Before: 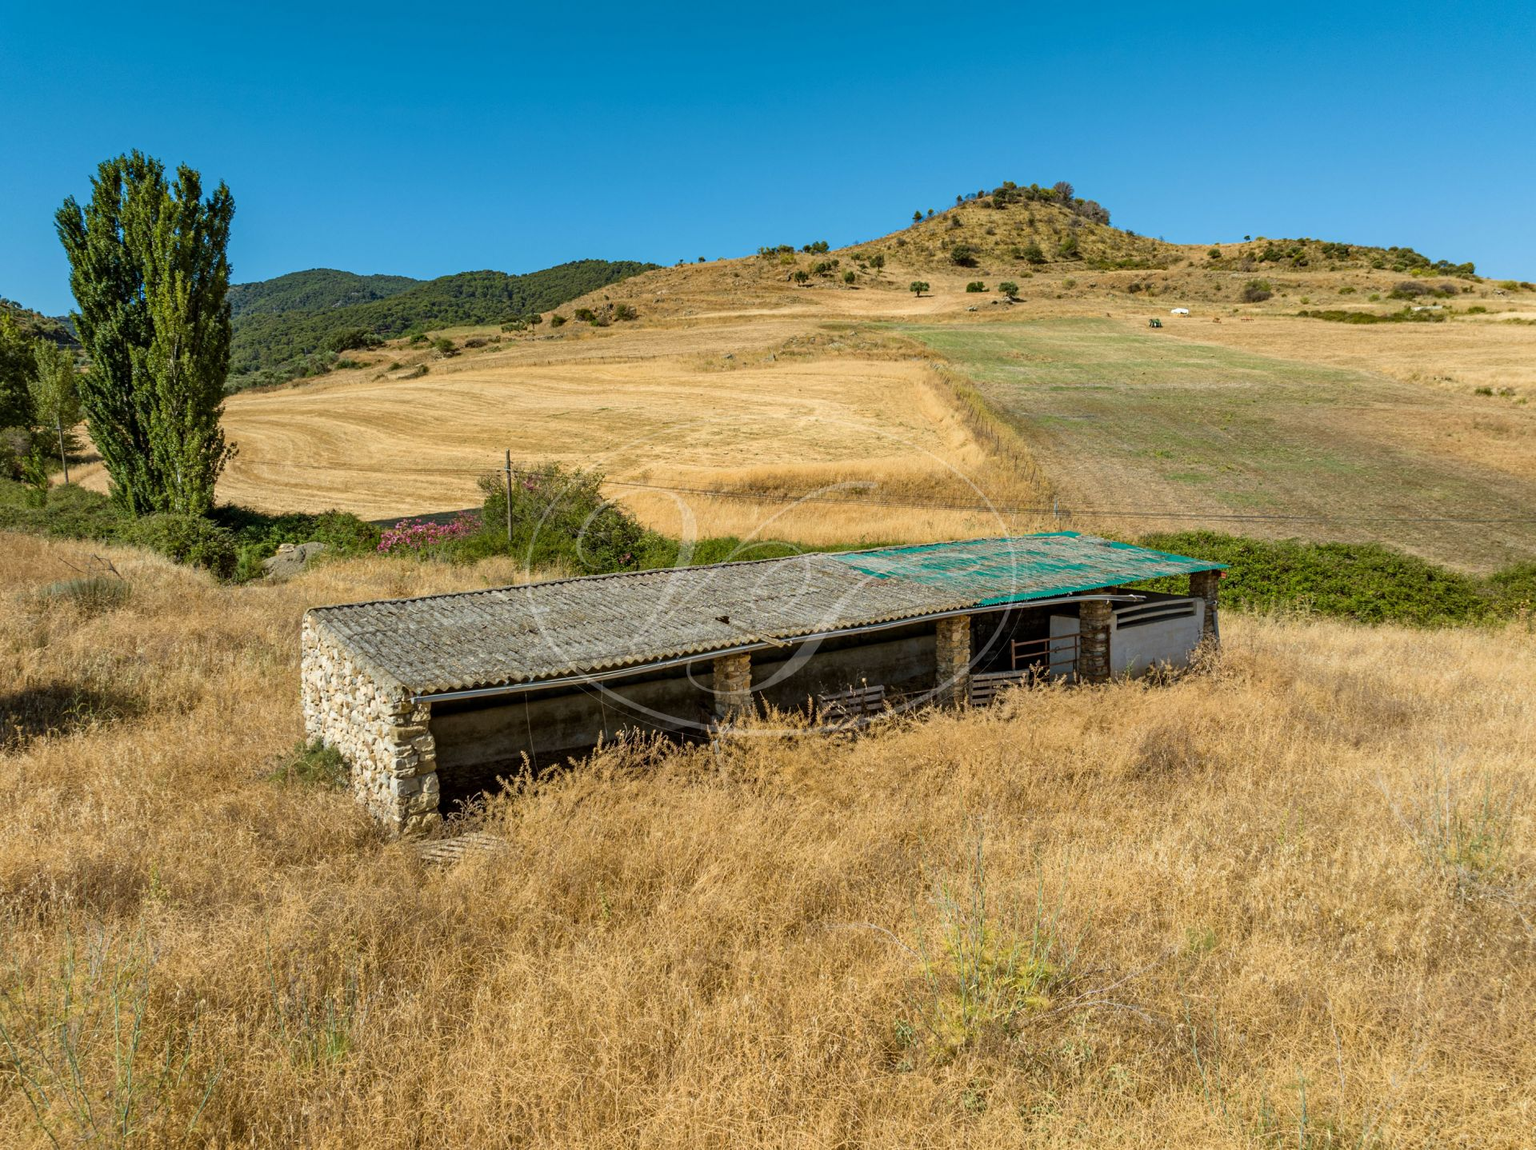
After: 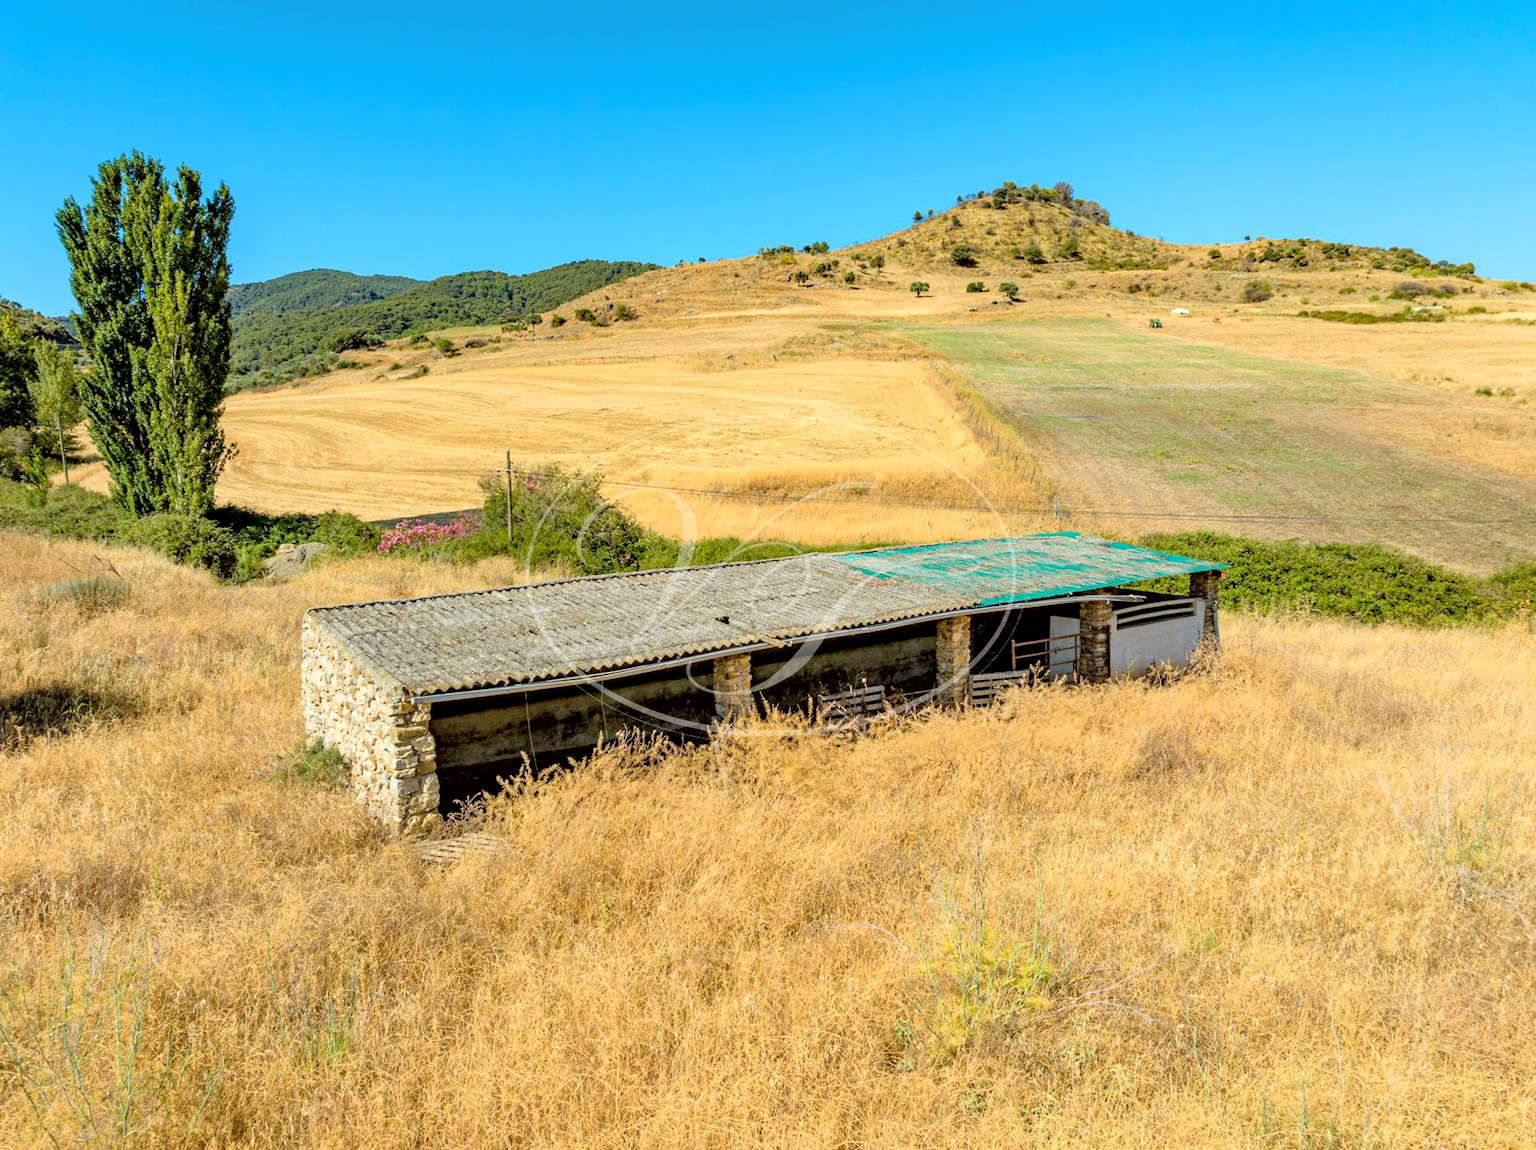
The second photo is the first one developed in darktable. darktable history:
tone equalizer: on, module defaults
contrast brightness saturation: contrast 0.1, brightness 0.292, saturation 0.149
exposure: black level correction 0.009, exposure 0.109 EV, compensate exposure bias true, compensate highlight preservation false
